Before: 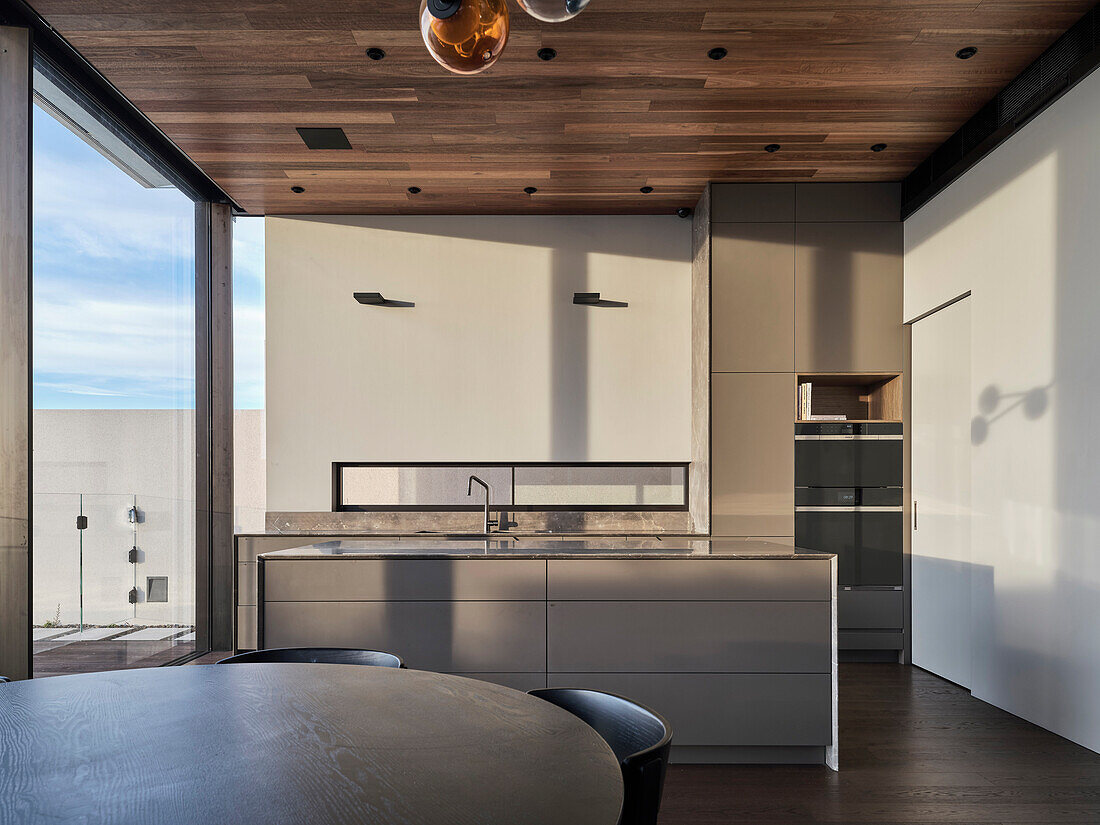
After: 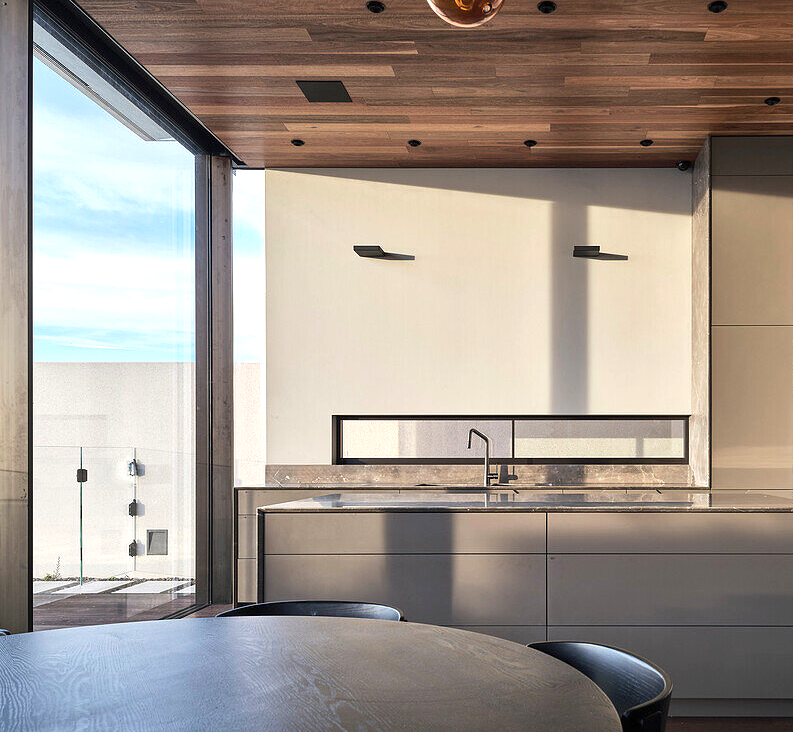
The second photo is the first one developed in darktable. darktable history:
crop: top 5.749%, right 27.877%, bottom 5.493%
exposure: black level correction 0, exposure 0.499 EV, compensate highlight preservation false
